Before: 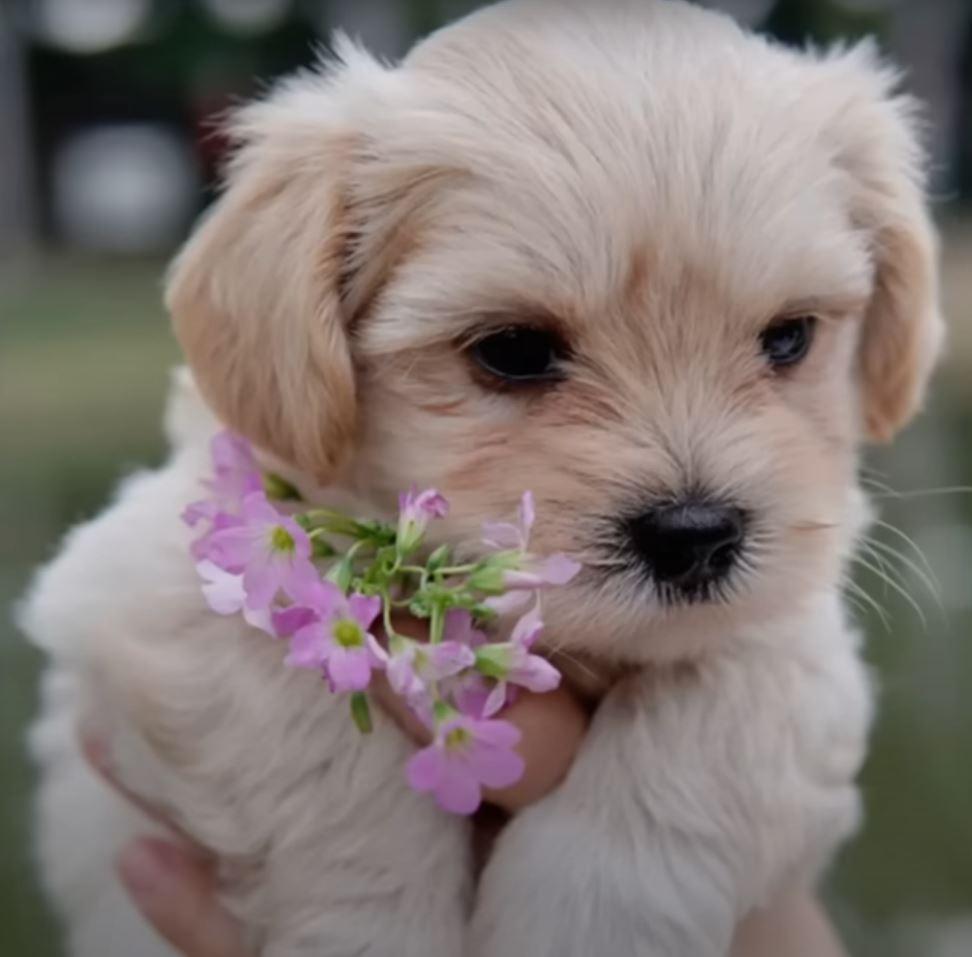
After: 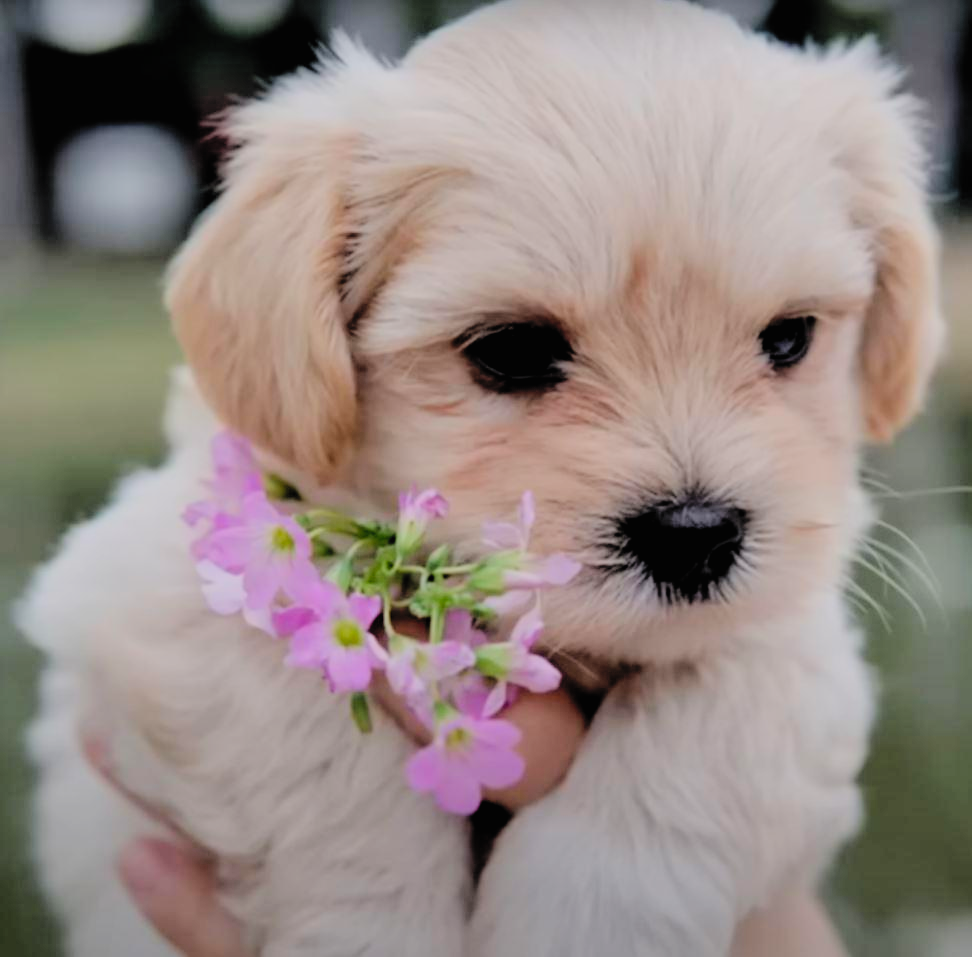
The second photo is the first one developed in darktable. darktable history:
levels: levels [0, 0.43, 0.984]
filmic rgb: black relative exposure -4.58 EV, white relative exposure 4.8 EV, threshold 3 EV, hardness 2.36, latitude 36.07%, contrast 1.048, highlights saturation mix 1.32%, shadows ↔ highlights balance 1.25%, color science v4 (2020), enable highlight reconstruction true
